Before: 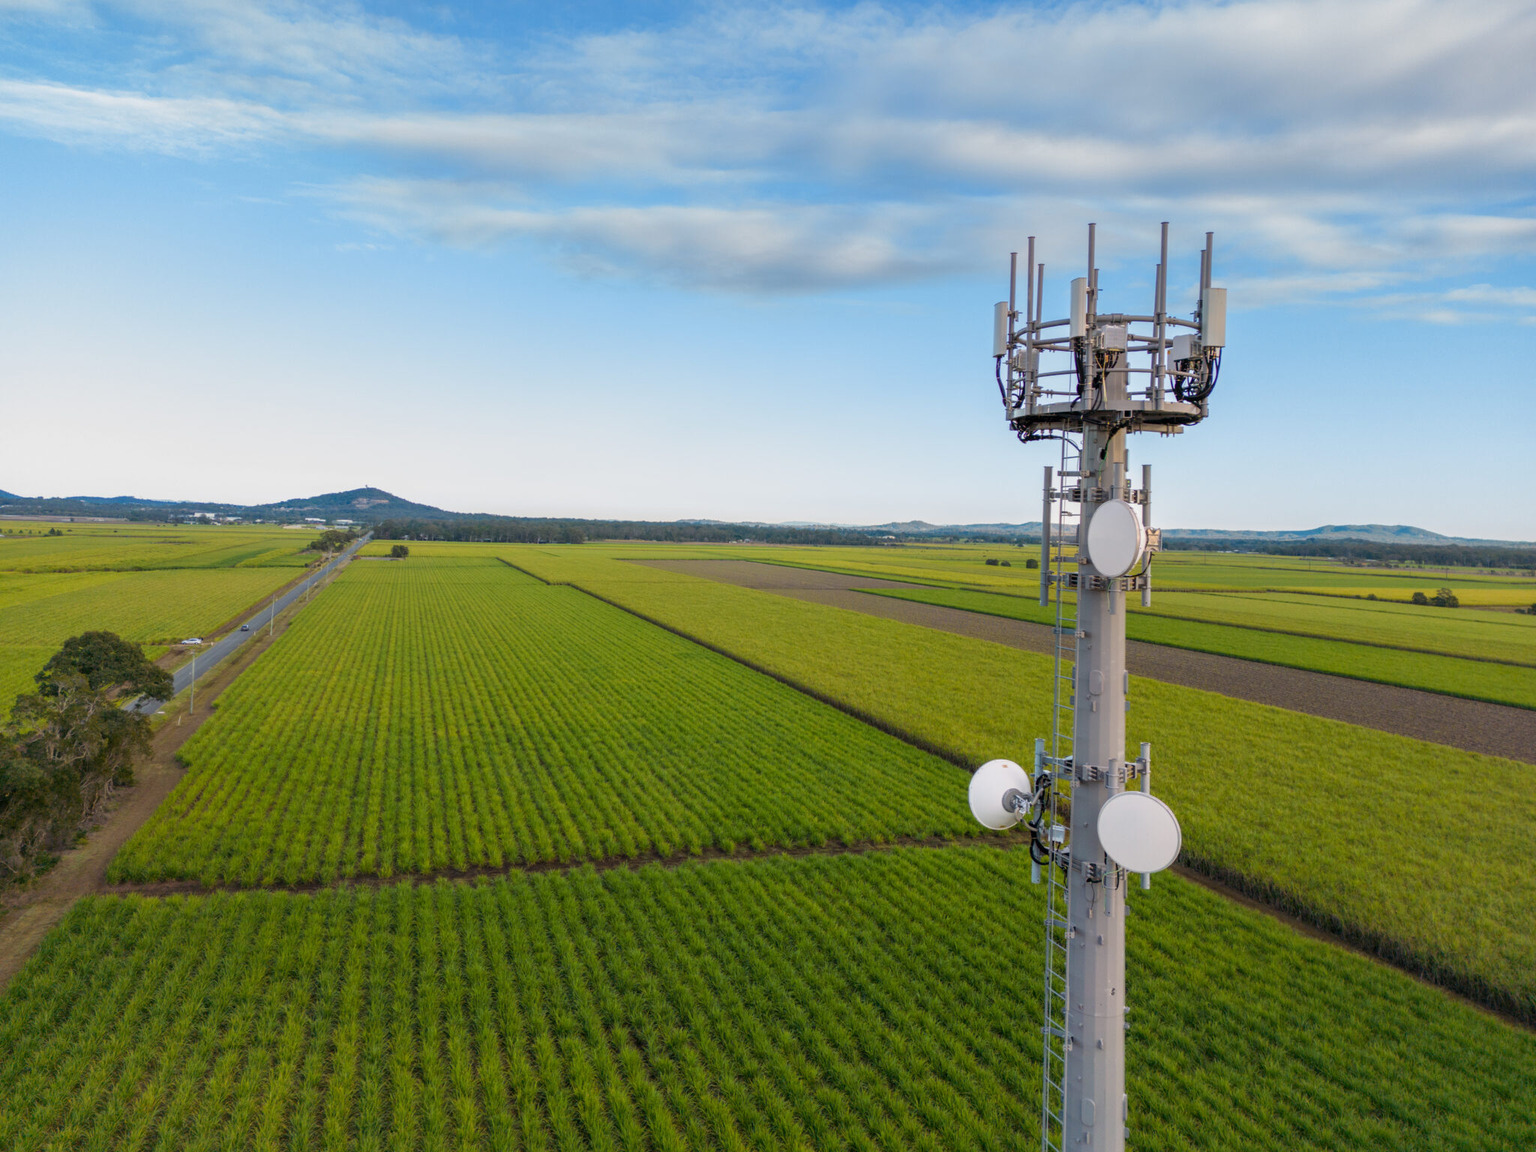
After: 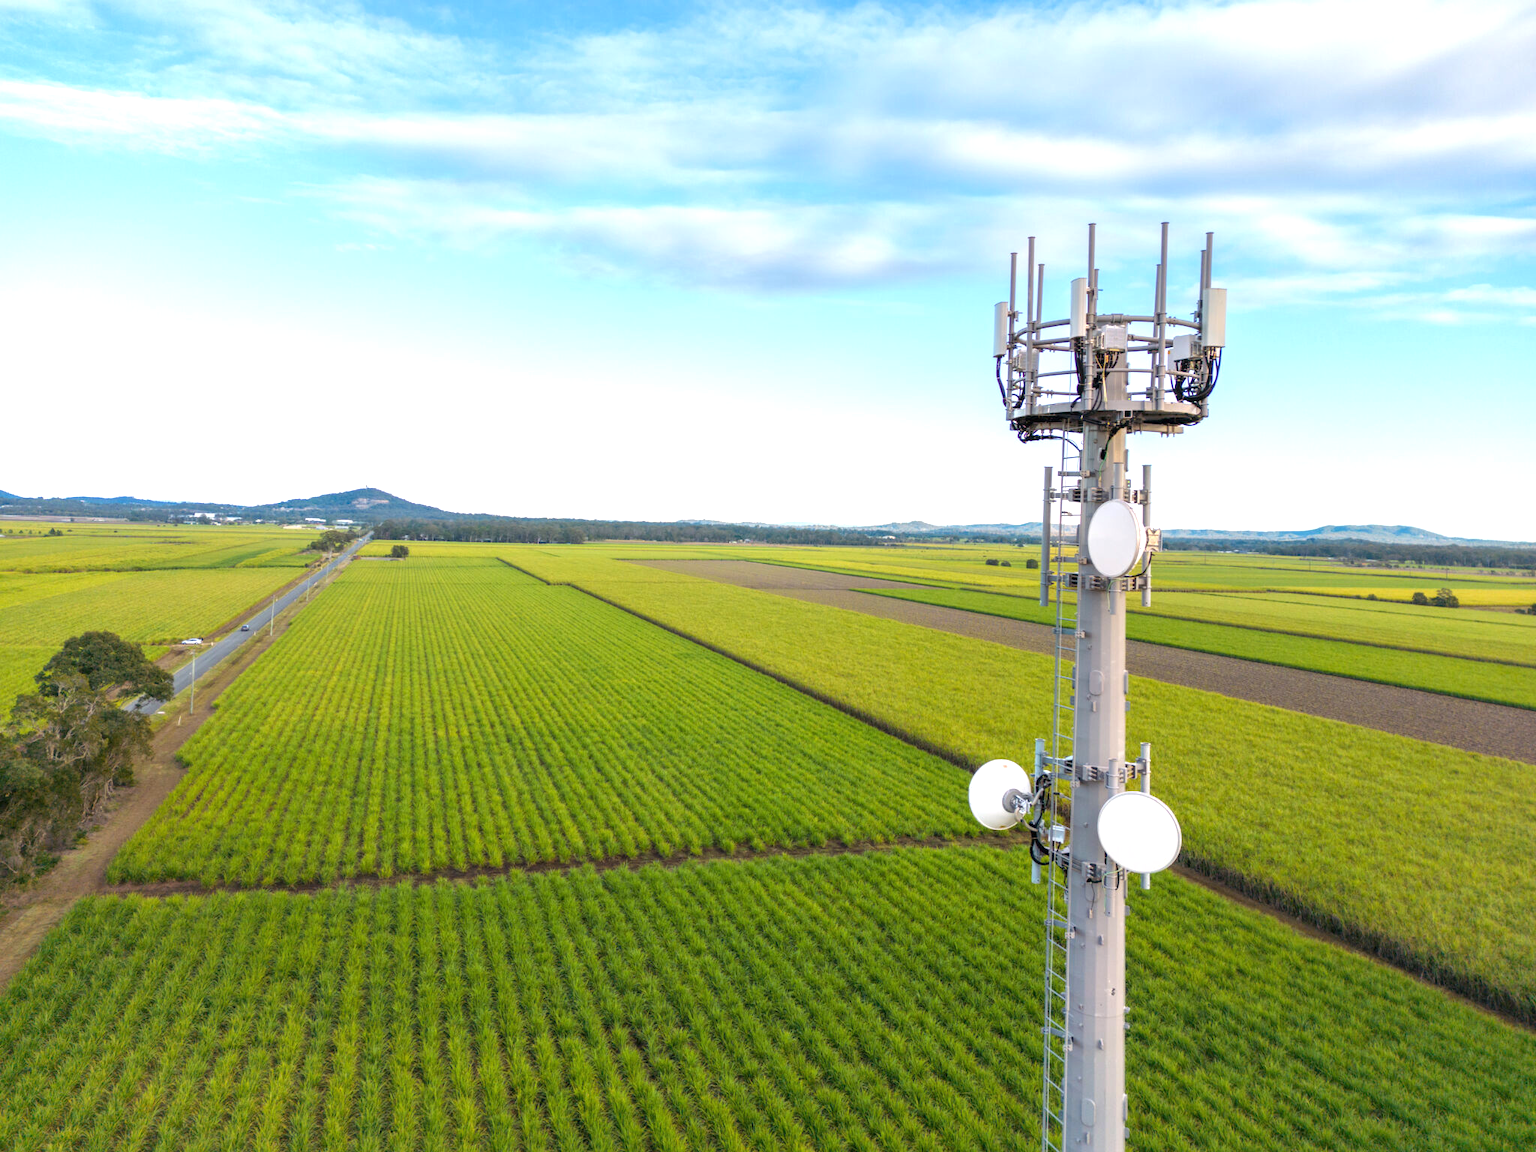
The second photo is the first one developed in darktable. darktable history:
exposure: black level correction 0, exposure 1.897 EV, compensate exposure bias true, compensate highlight preservation false
